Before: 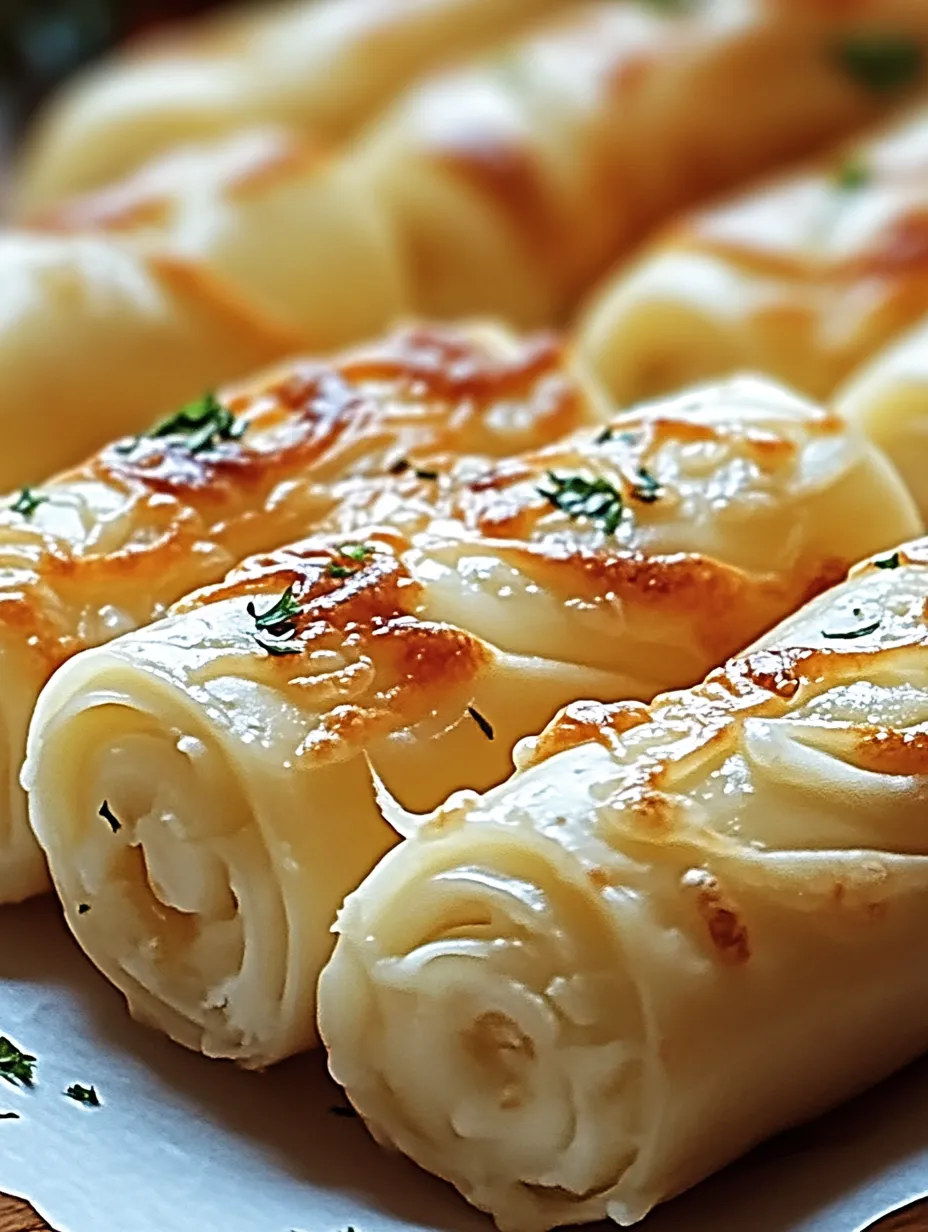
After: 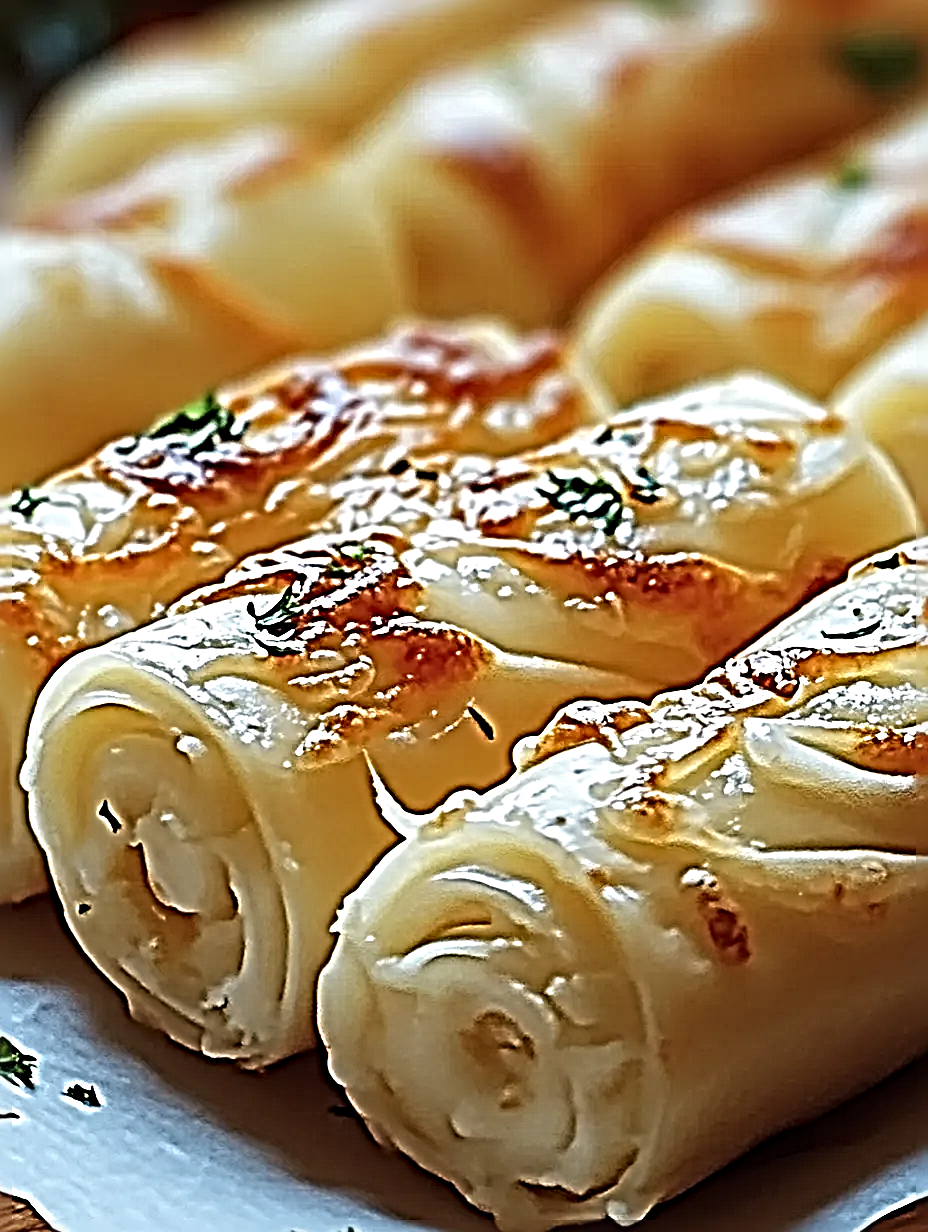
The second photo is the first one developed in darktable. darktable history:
sharpen: radius 6.261, amount 1.814, threshold 0.178
